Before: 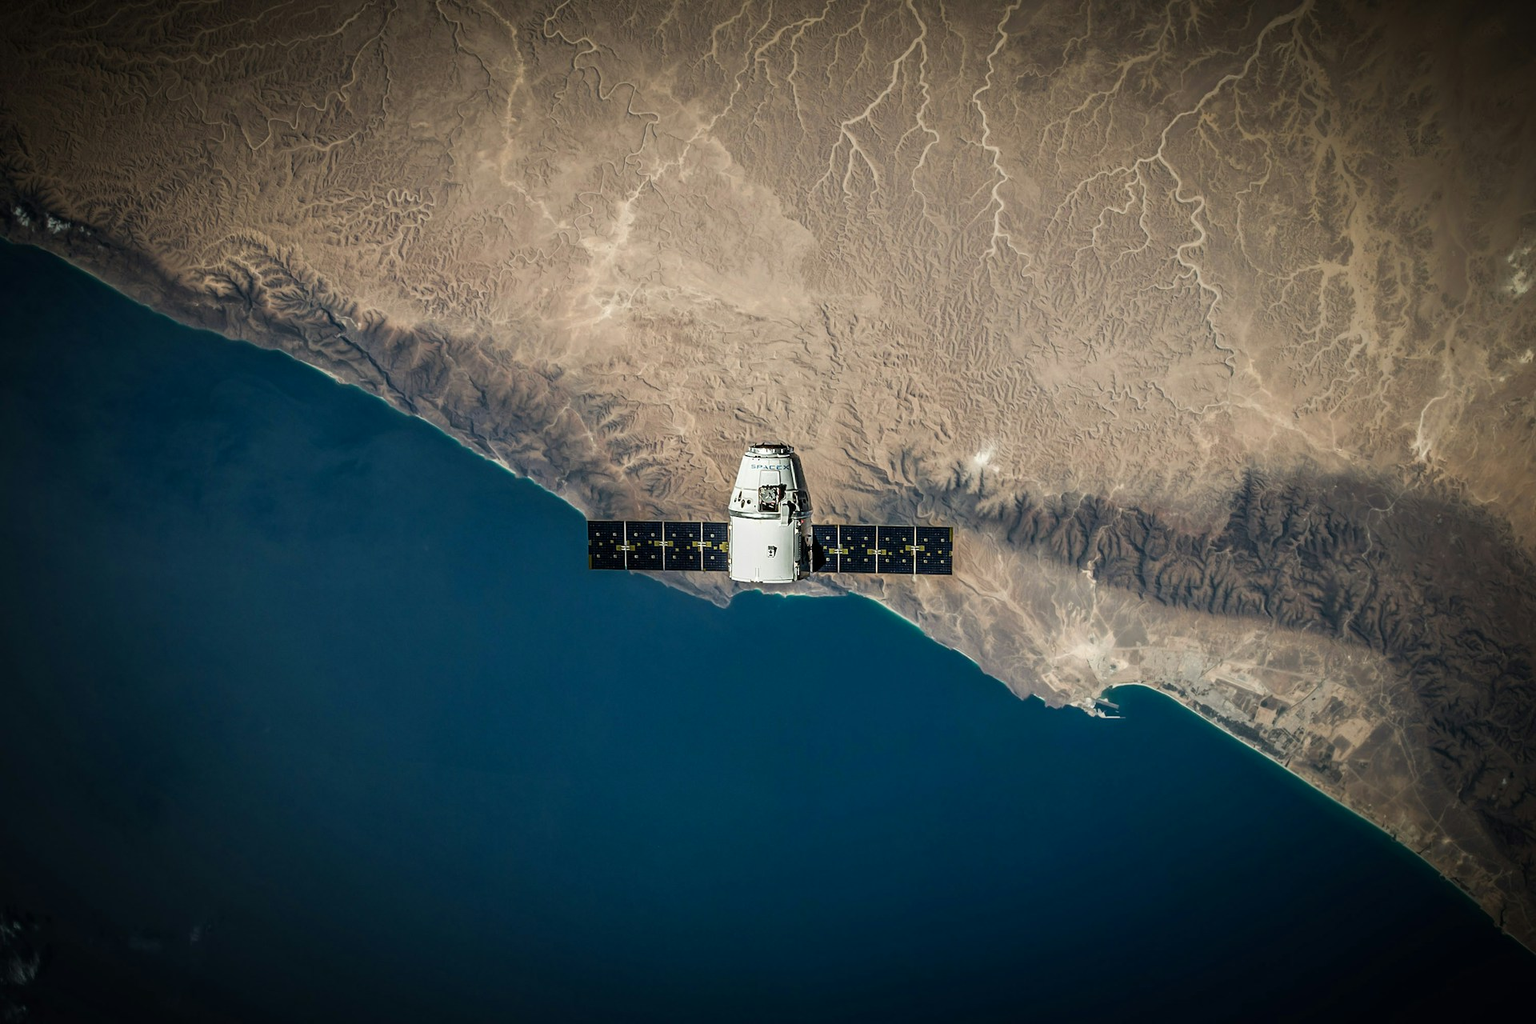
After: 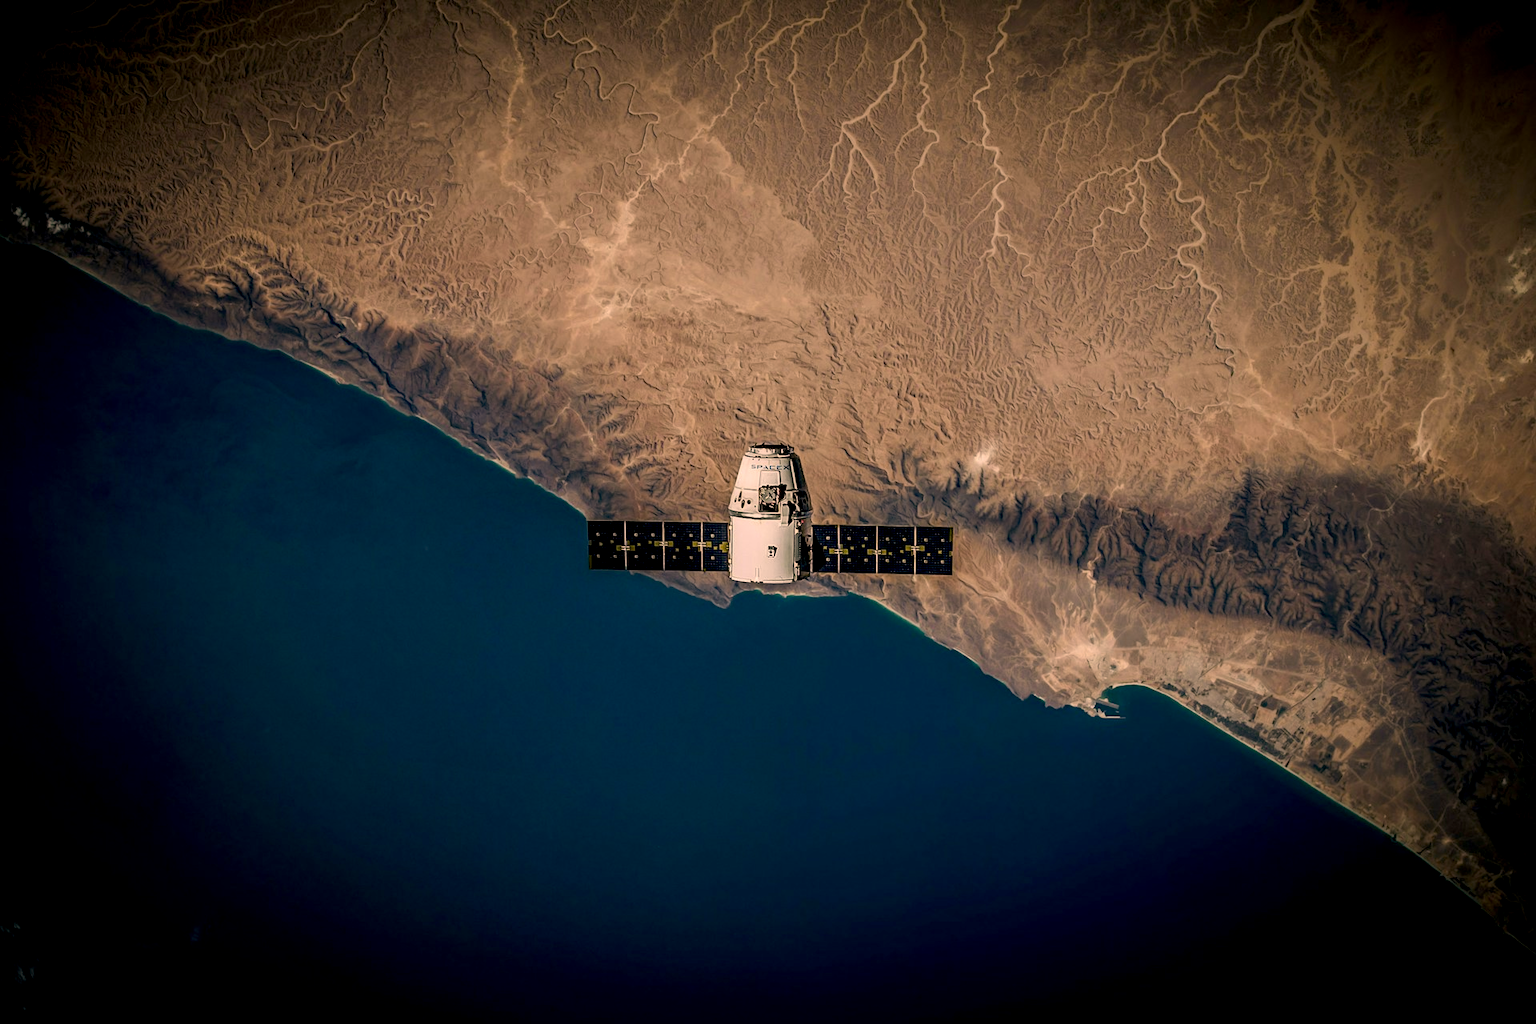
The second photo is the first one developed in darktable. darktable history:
color correction: highlights a* 17.88, highlights b* 18.79
haze removal: compatibility mode true, adaptive false
exposure: black level correction 0.011, exposure -0.478 EV, compensate highlight preservation false
